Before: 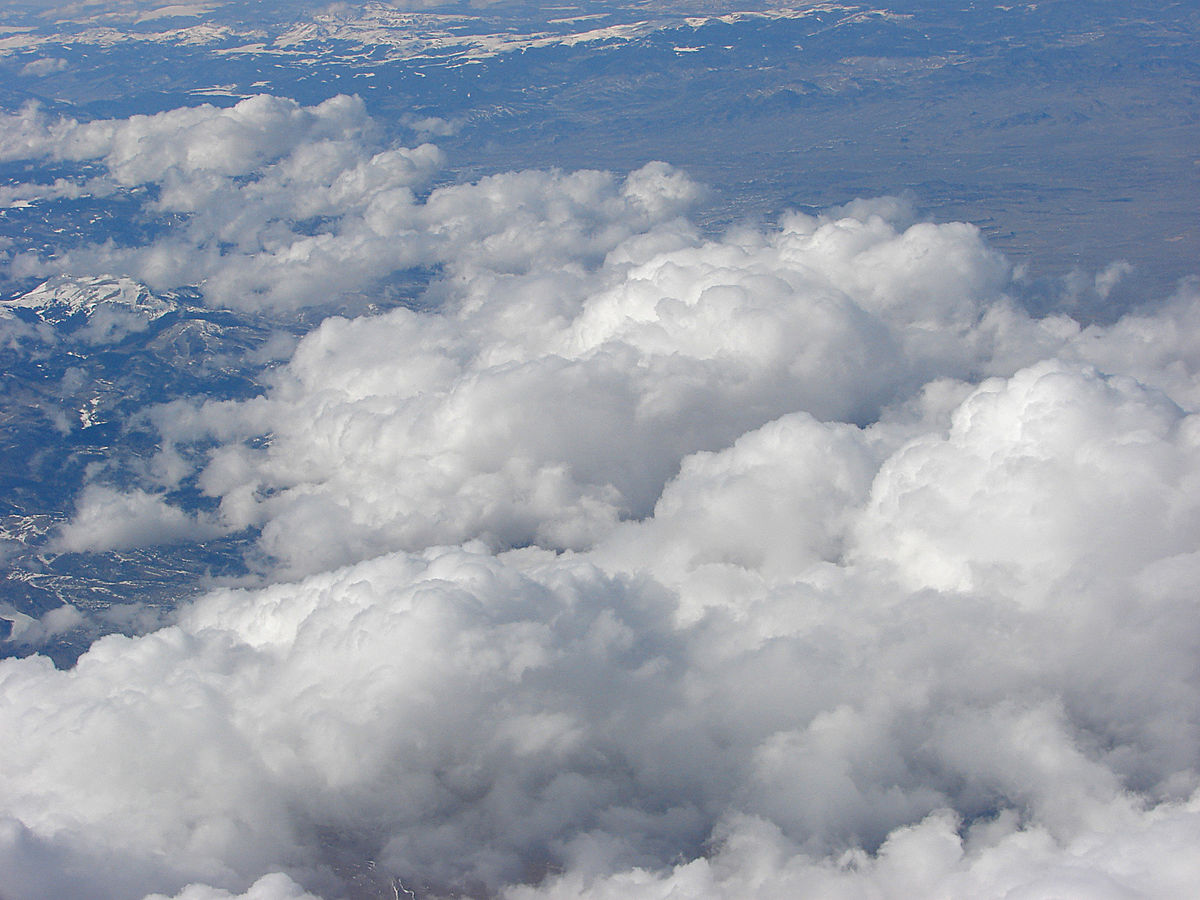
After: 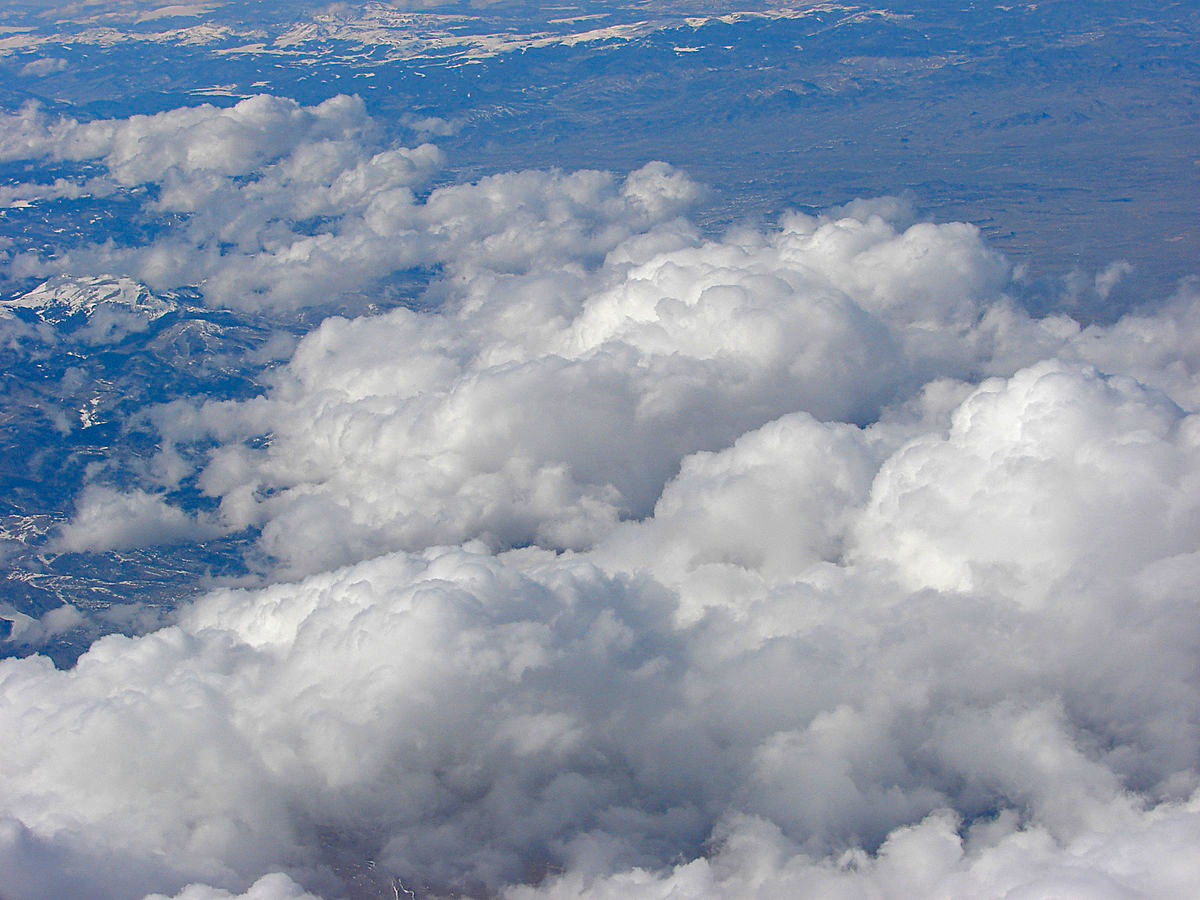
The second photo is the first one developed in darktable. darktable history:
color balance rgb: linear chroma grading › global chroma 6.48%, perceptual saturation grading › global saturation 12.96%, global vibrance 6.02%
haze removal: compatibility mode true, adaptive false
